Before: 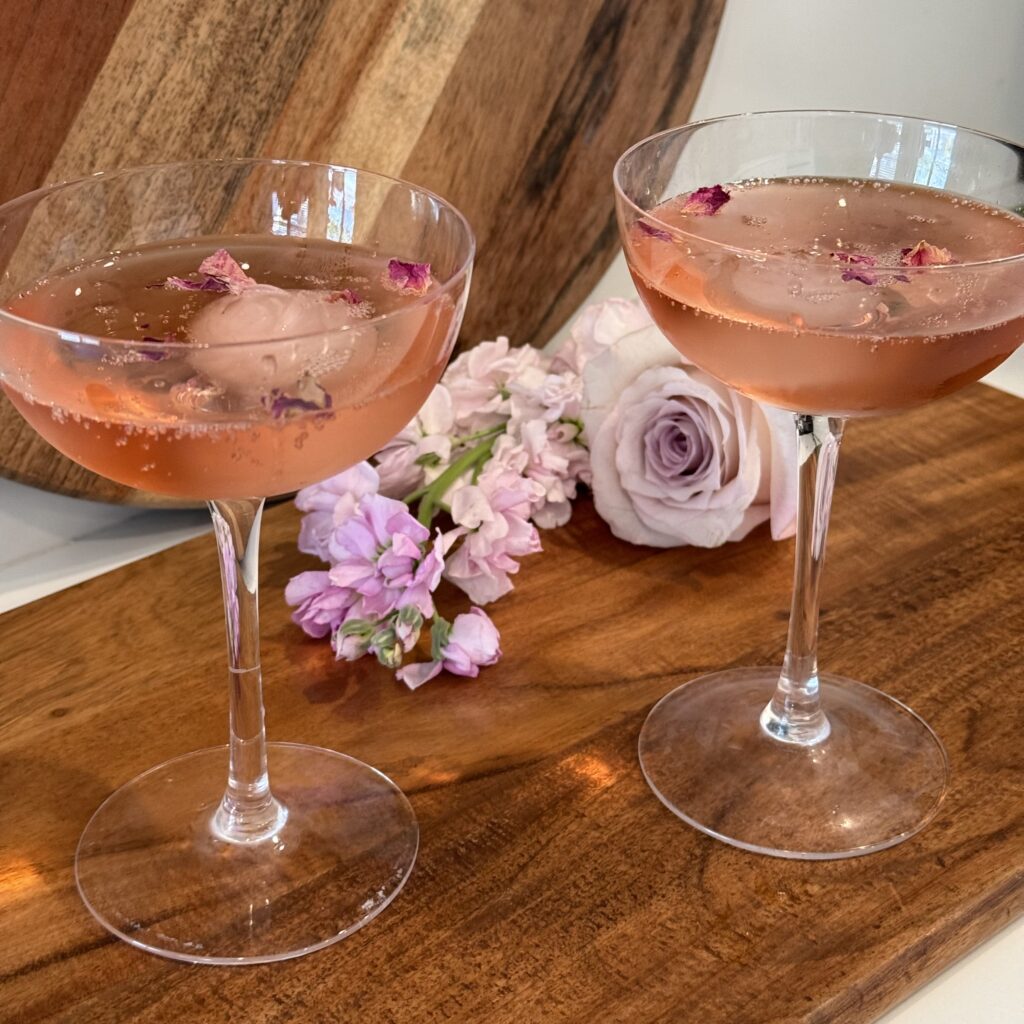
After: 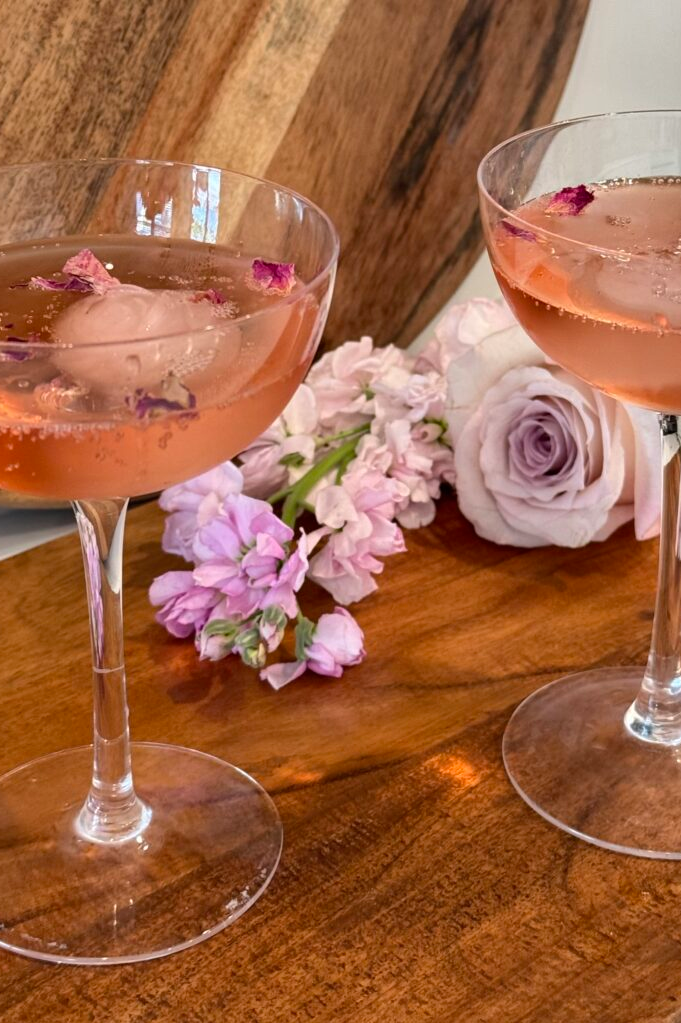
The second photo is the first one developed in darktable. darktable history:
exposure: compensate highlight preservation false
shadows and highlights: shadows color adjustment 97.98%, highlights color adjustment 58.03%, soften with gaussian
tone equalizer: edges refinement/feathering 500, mask exposure compensation -1.57 EV, preserve details no
crop and rotate: left 13.361%, right 20.055%
